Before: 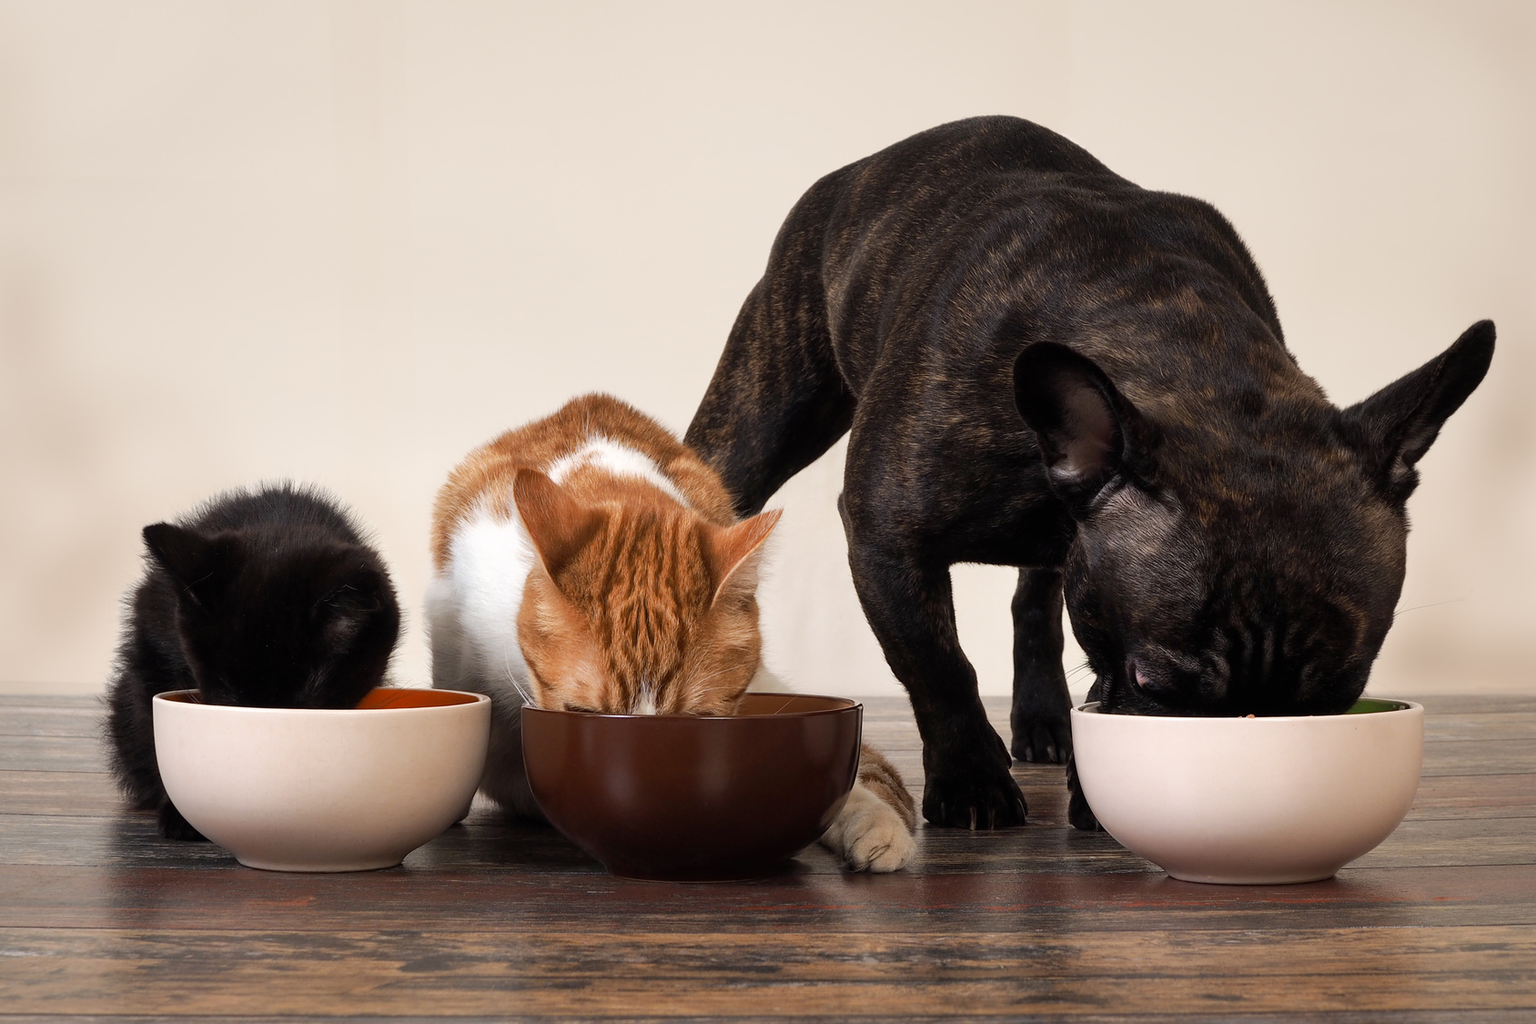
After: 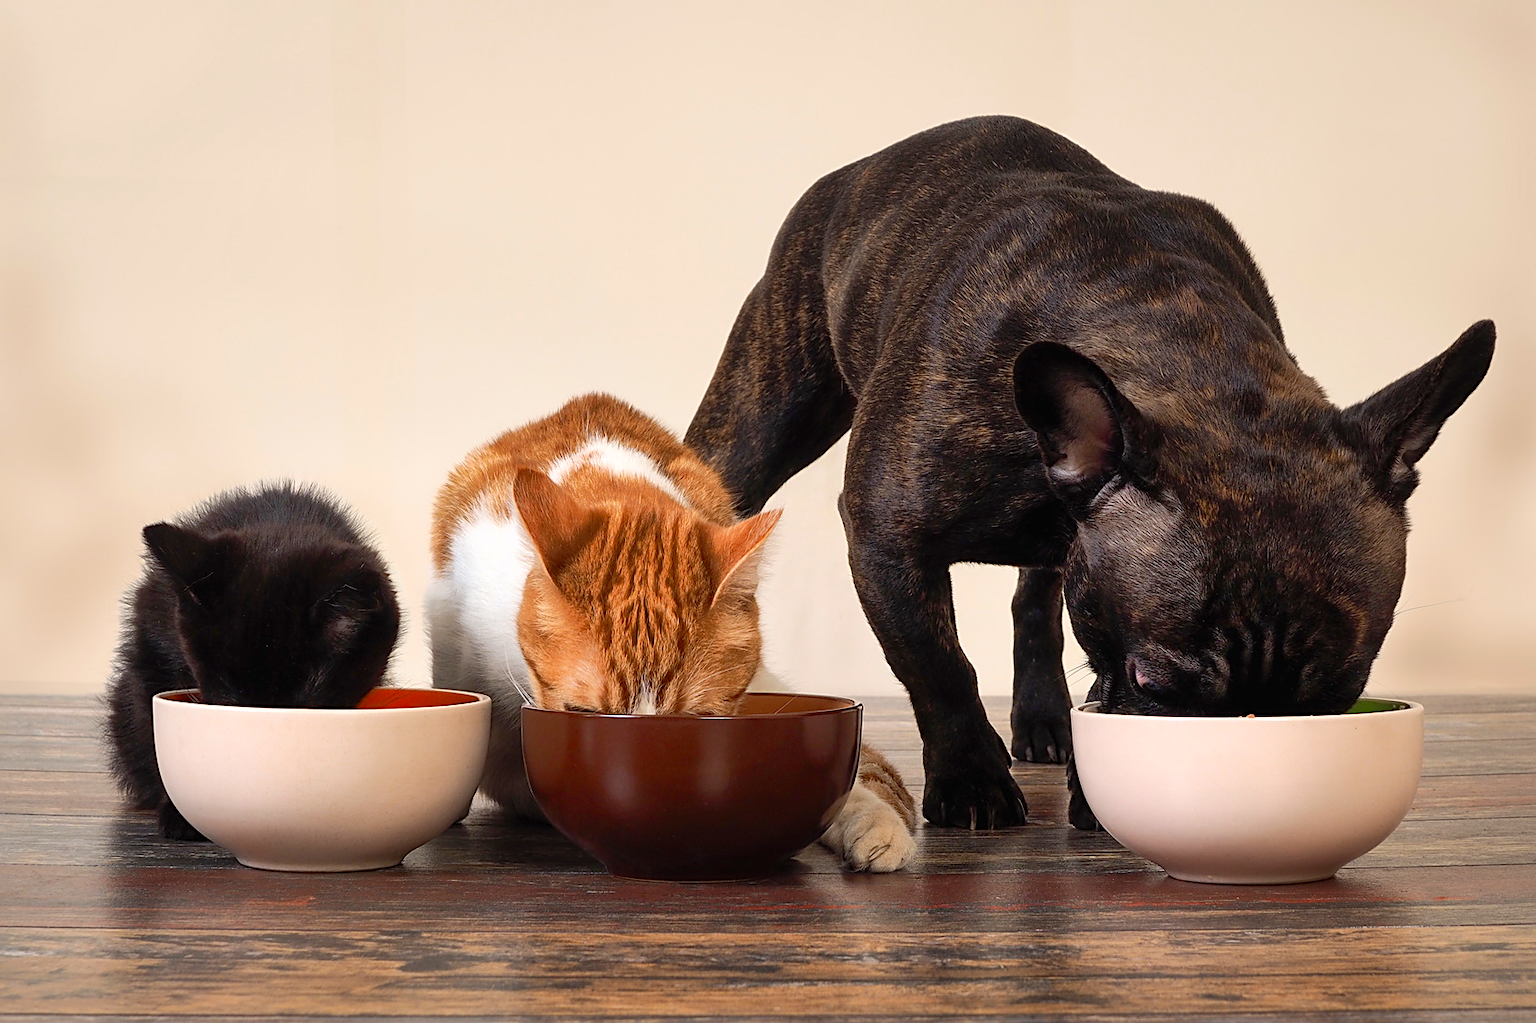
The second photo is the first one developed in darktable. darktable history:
sharpen: on, module defaults
contrast brightness saturation: contrast 0.23, brightness 0.096, saturation 0.291
shadows and highlights: on, module defaults
